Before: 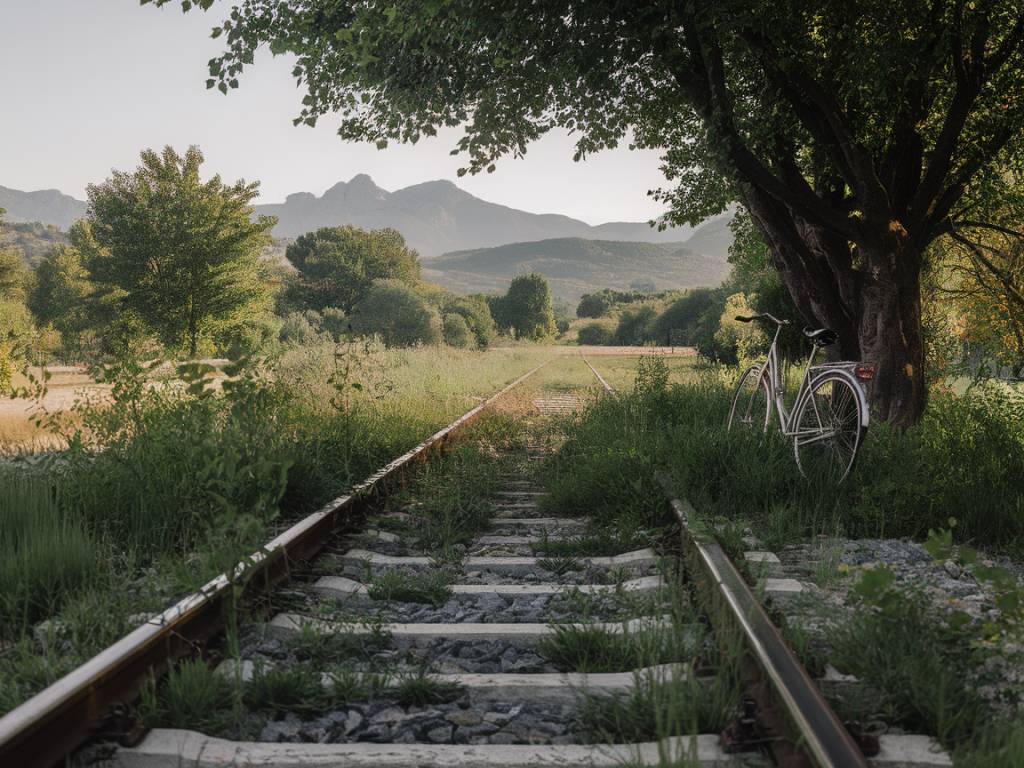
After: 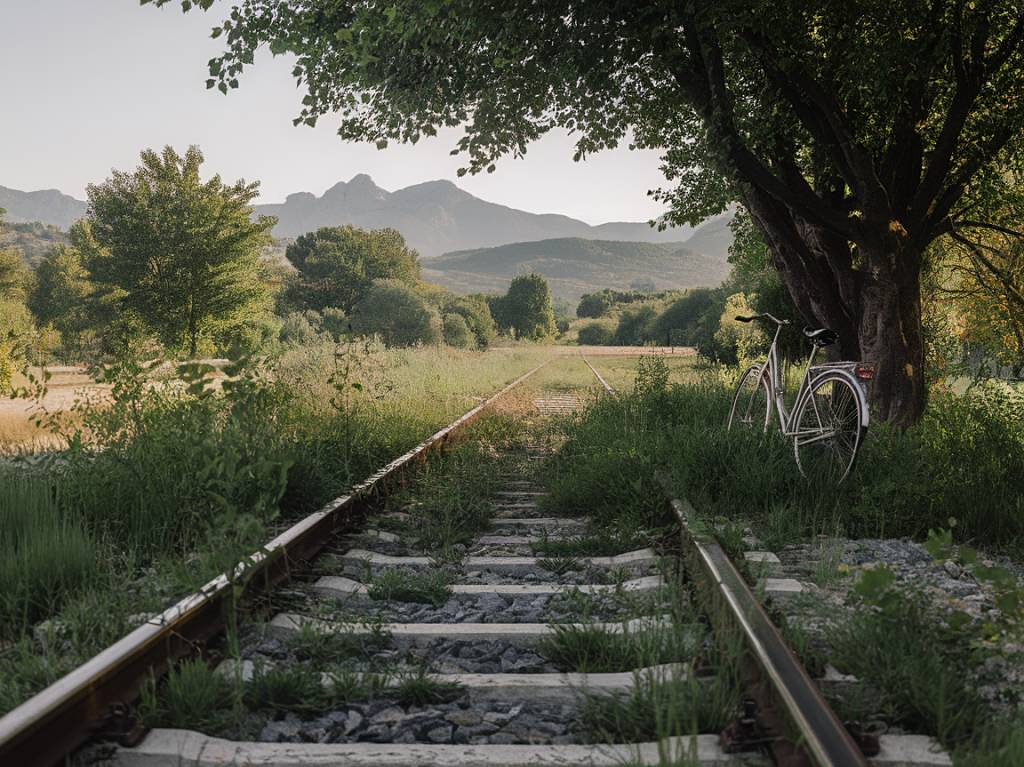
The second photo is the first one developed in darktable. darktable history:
sharpen: amount 0.2
crop: bottom 0.071%
